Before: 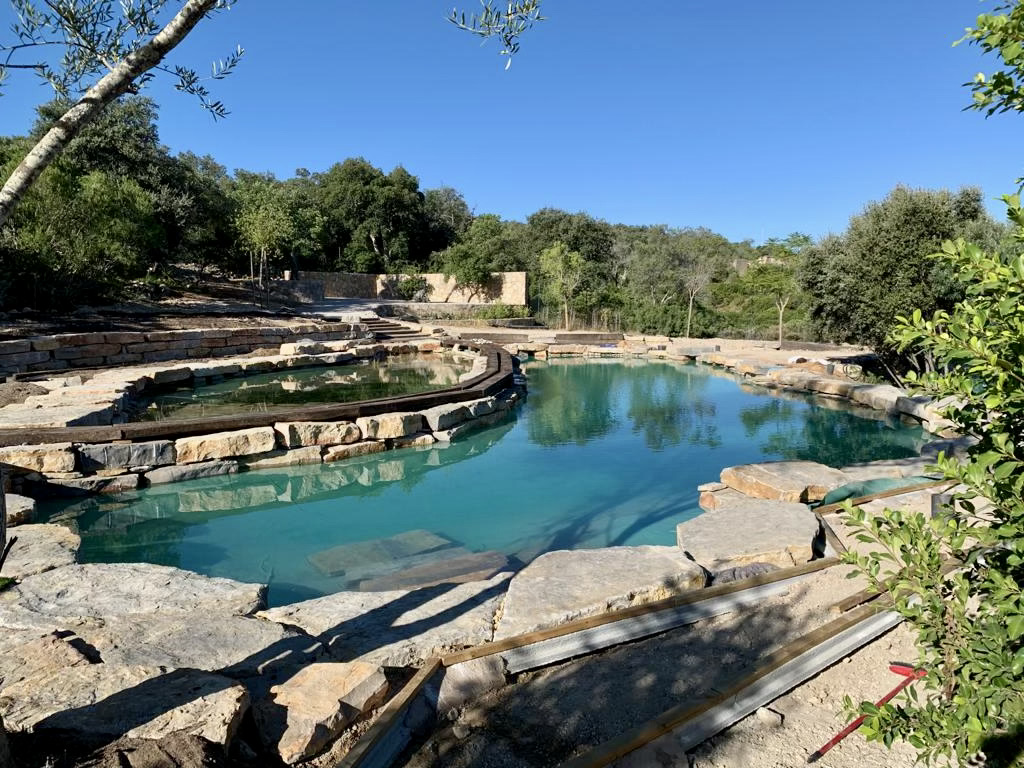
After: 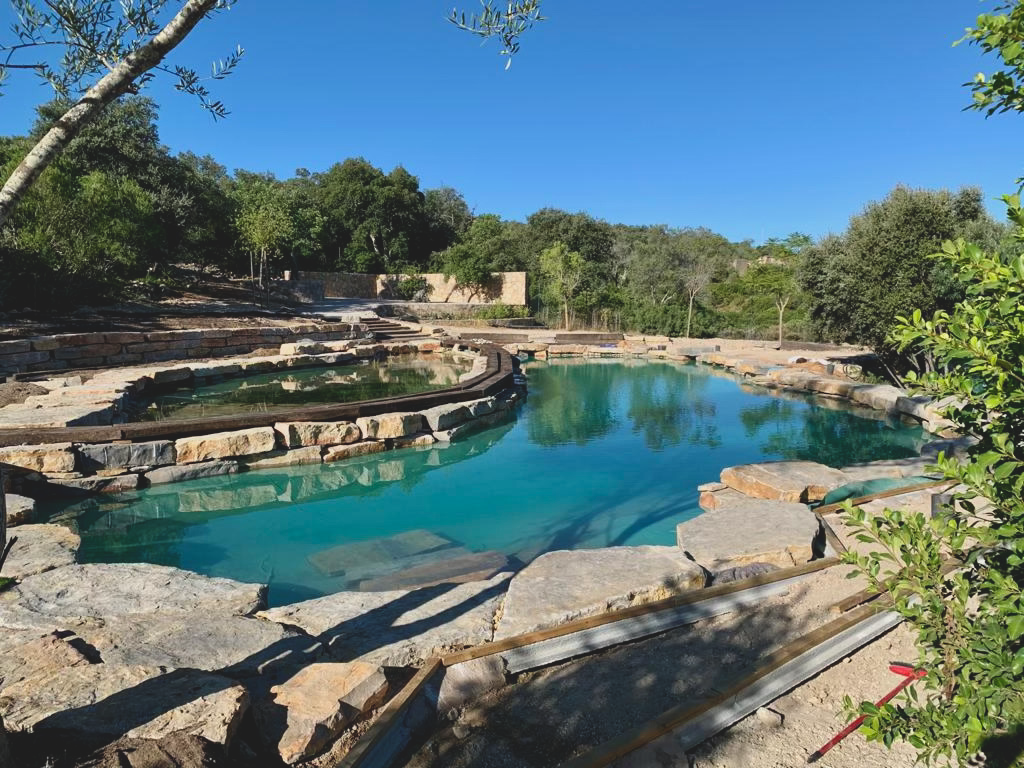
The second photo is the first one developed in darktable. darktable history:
exposure: black level correction -0.014, exposure -0.193 EV, compensate highlight preservation false
contrast brightness saturation: contrast -0.02, brightness -0.01, saturation 0.03
